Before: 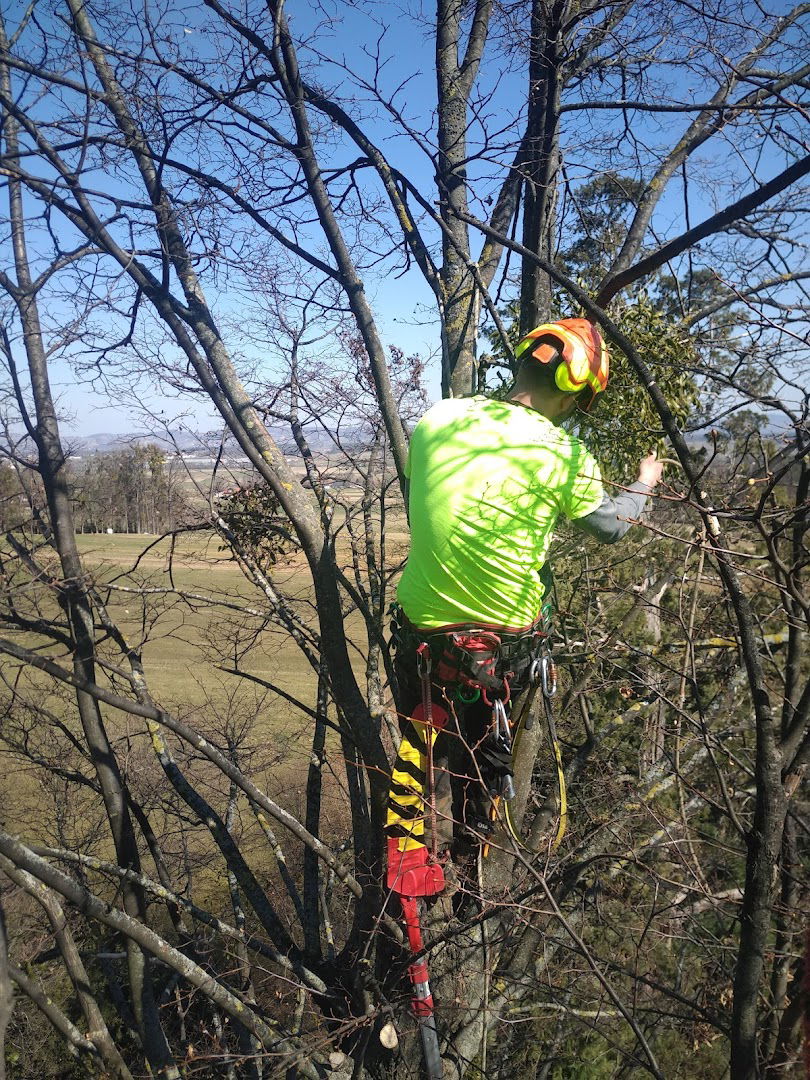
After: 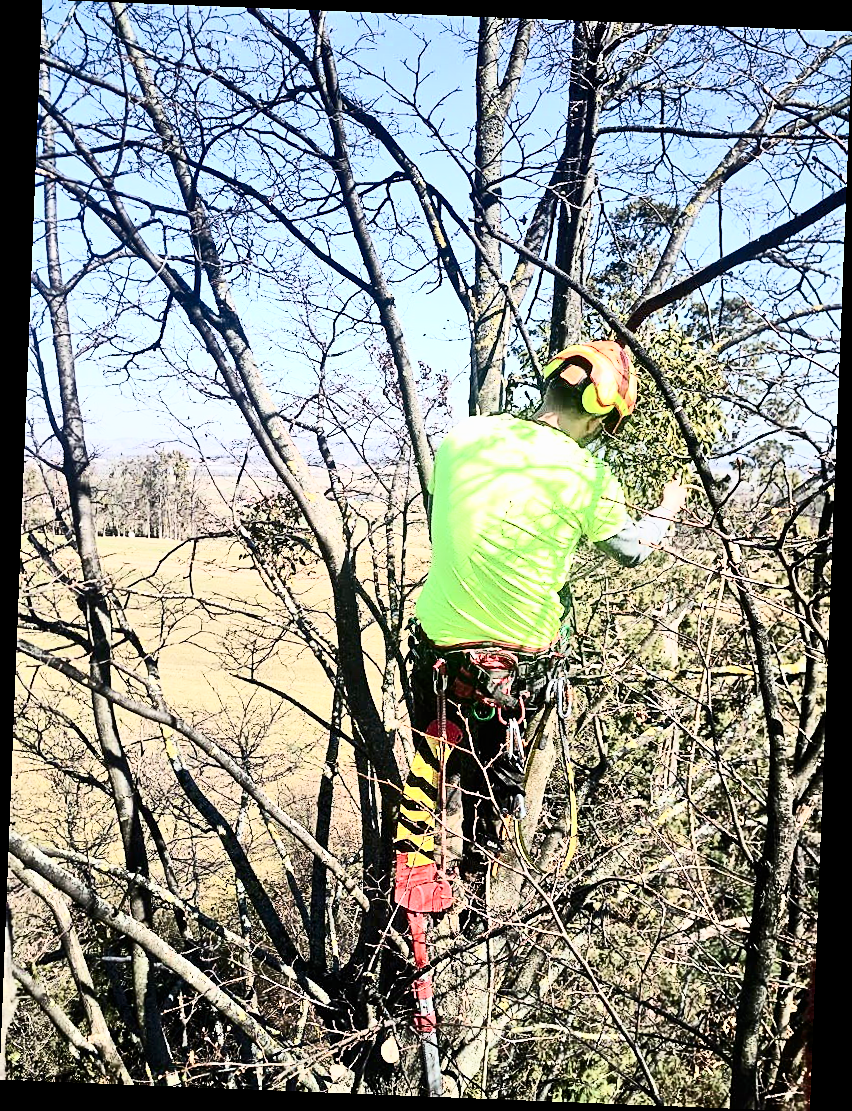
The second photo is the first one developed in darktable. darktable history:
contrast brightness saturation: contrast 0.93, brightness 0.2
filmic rgb: black relative exposure -7.65 EV, white relative exposure 4.56 EV, hardness 3.61
tone equalizer: -7 EV 0.15 EV, -6 EV 0.6 EV, -5 EV 1.15 EV, -4 EV 1.33 EV, -3 EV 1.15 EV, -2 EV 0.6 EV, -1 EV 0.15 EV, mask exposure compensation -0.5 EV
sharpen: on, module defaults
rotate and perspective: rotation 2.27°, automatic cropping off
exposure: exposure 0.191 EV, compensate highlight preservation false
